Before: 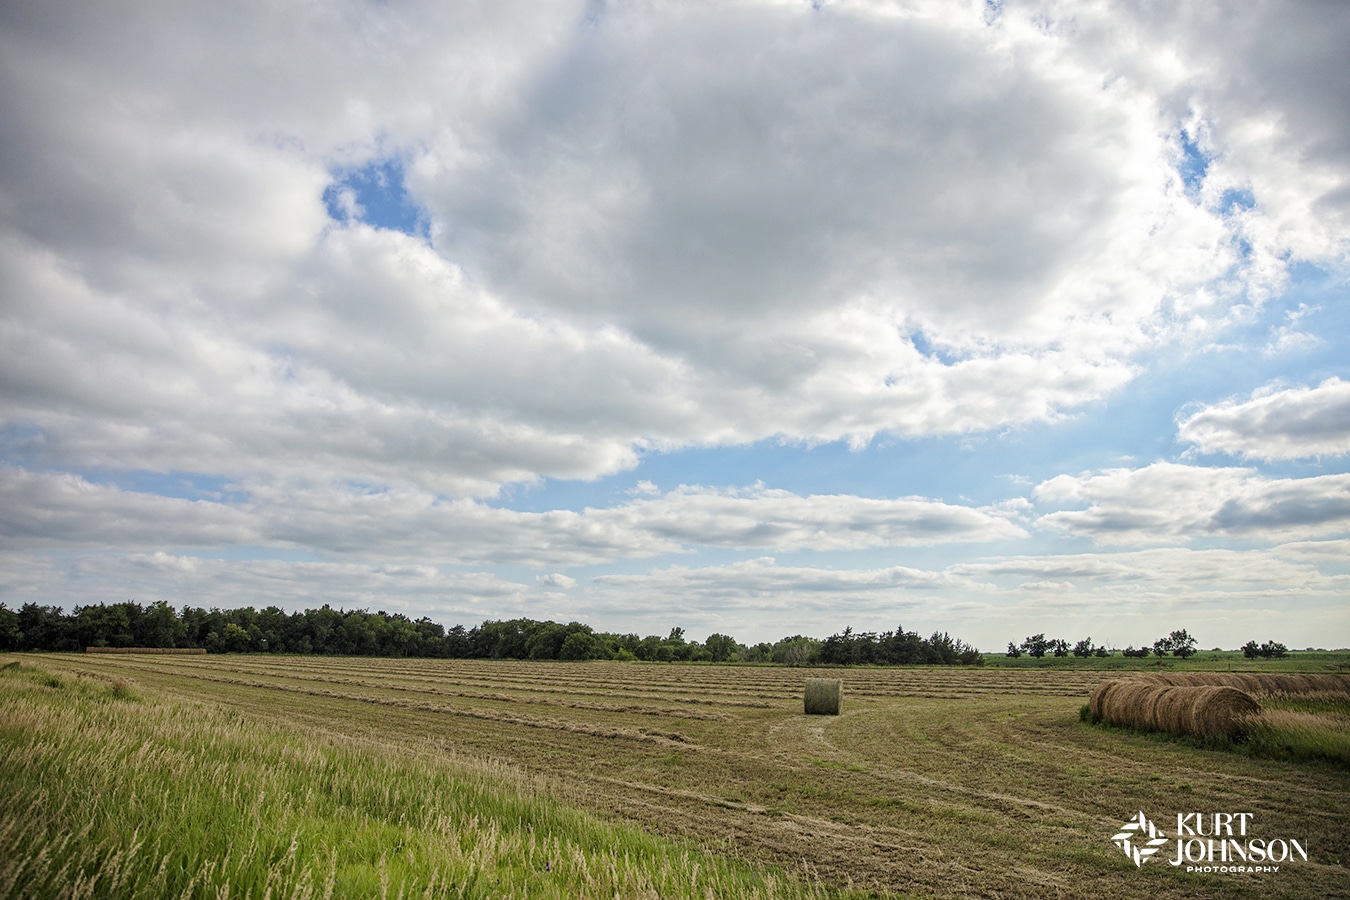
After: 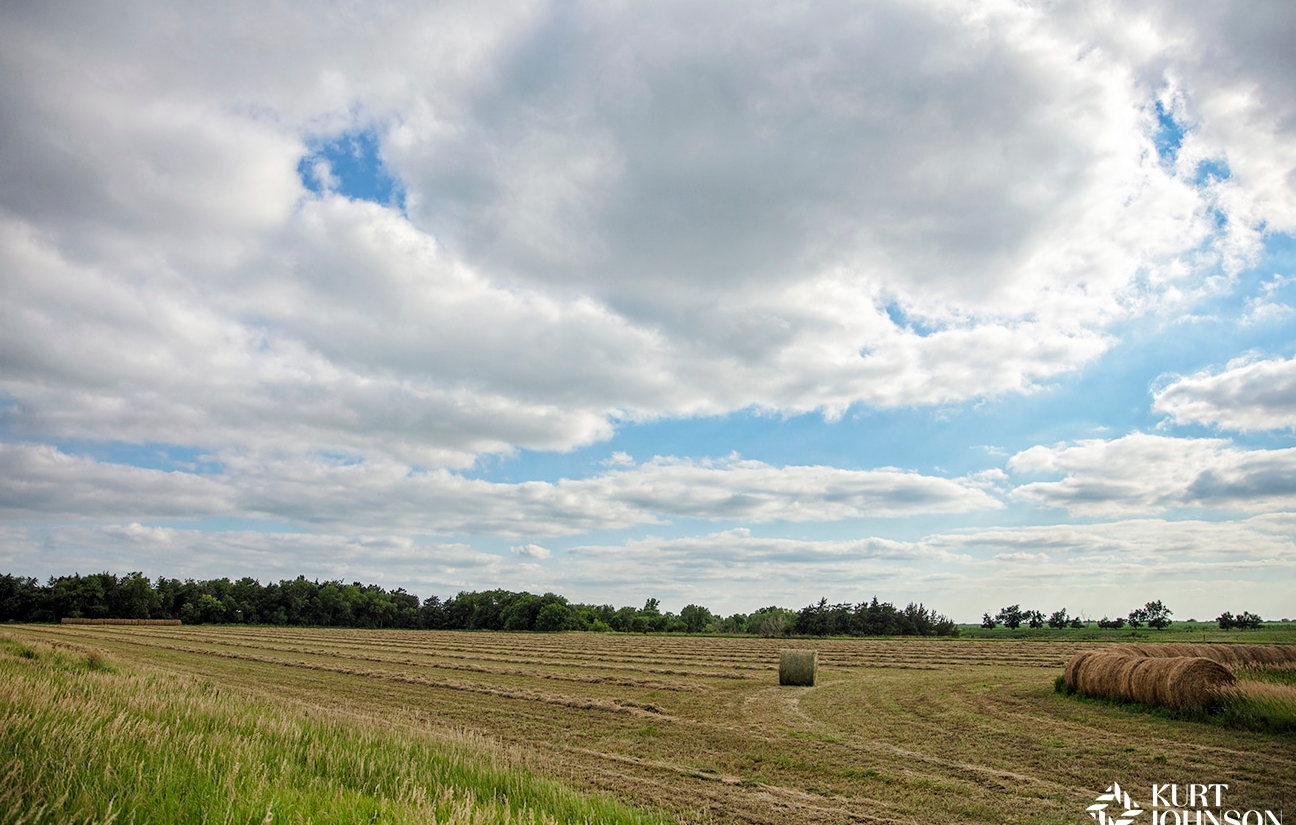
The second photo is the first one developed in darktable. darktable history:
crop: left 1.854%, top 3.29%, right 1.02%, bottom 4.982%
